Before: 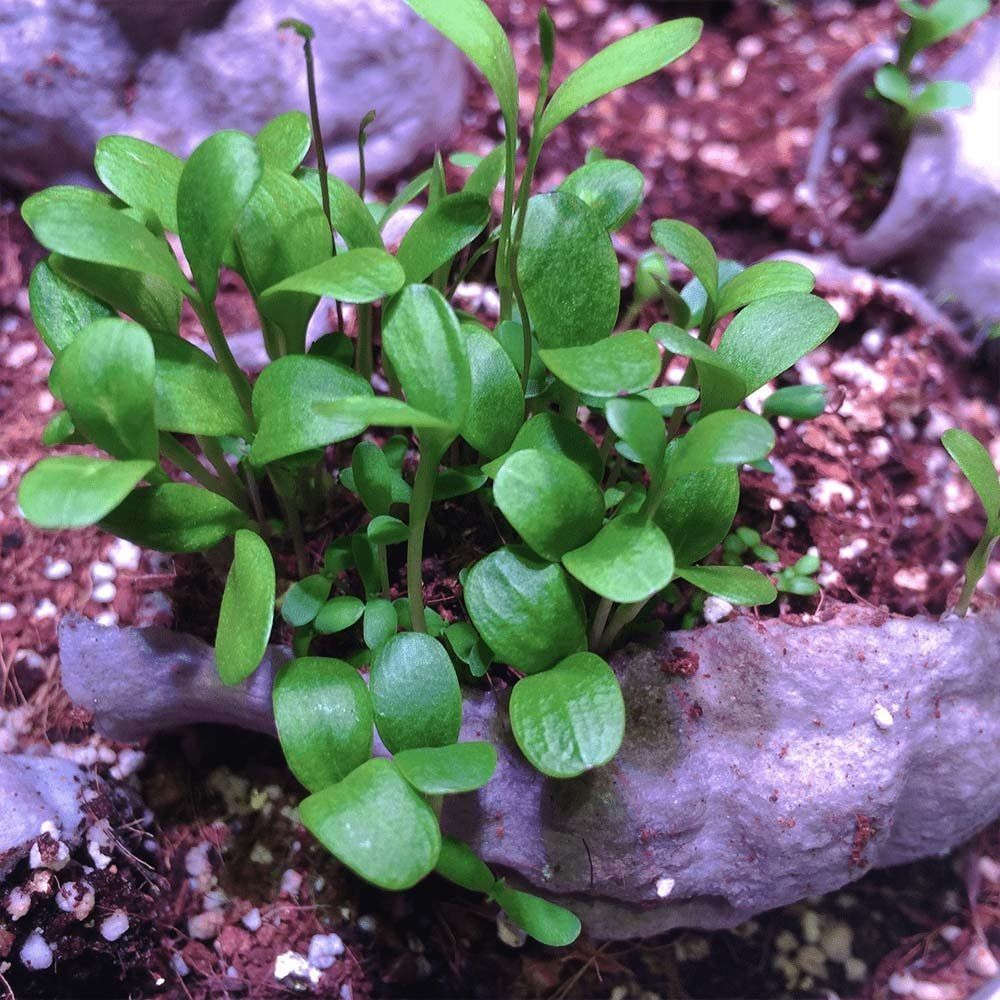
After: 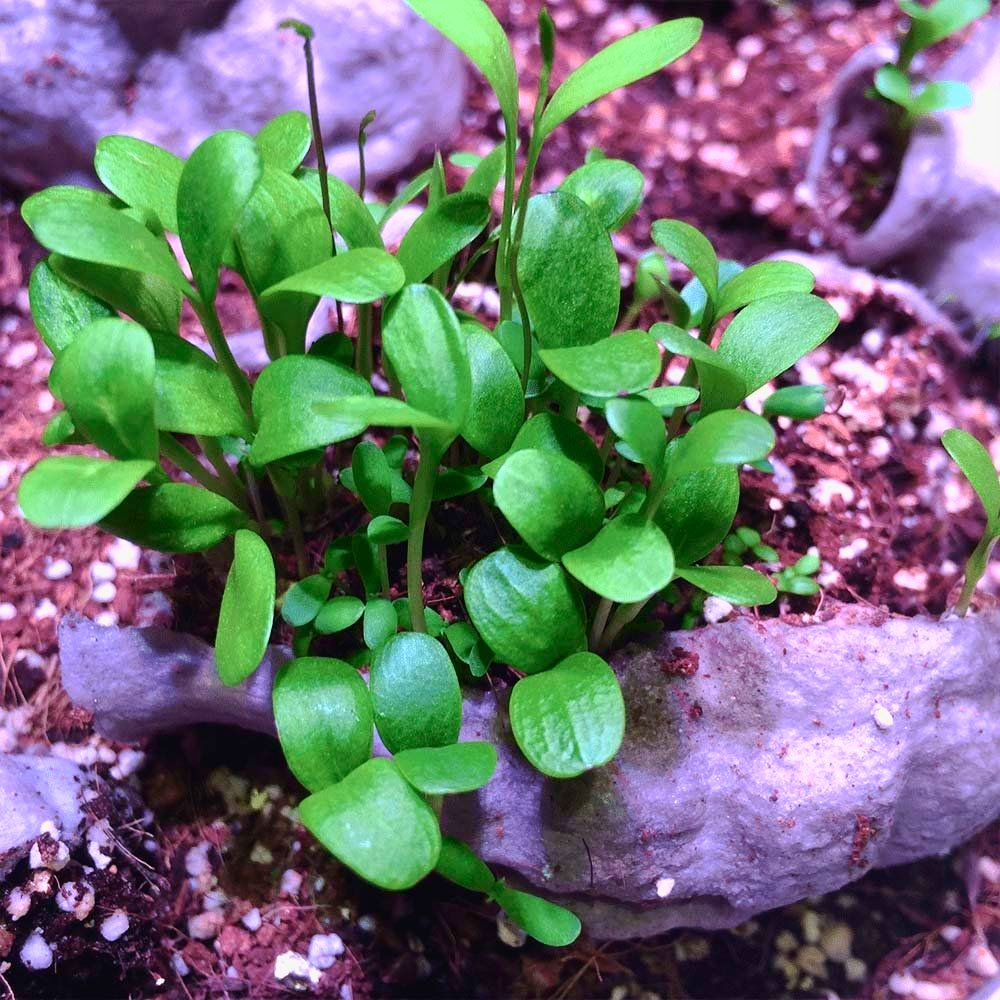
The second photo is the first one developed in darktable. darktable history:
tone curve: curves: ch0 [(0, 0) (0.091, 0.077) (0.517, 0.574) (0.745, 0.82) (0.844, 0.908) (0.909, 0.942) (1, 0.973)]; ch1 [(0, 0) (0.437, 0.404) (0.5, 0.5) (0.534, 0.554) (0.58, 0.603) (0.616, 0.649) (1, 1)]; ch2 [(0, 0) (0.442, 0.415) (0.5, 0.5) (0.535, 0.557) (0.585, 0.62) (1, 1)], color space Lab, independent channels, preserve colors none
